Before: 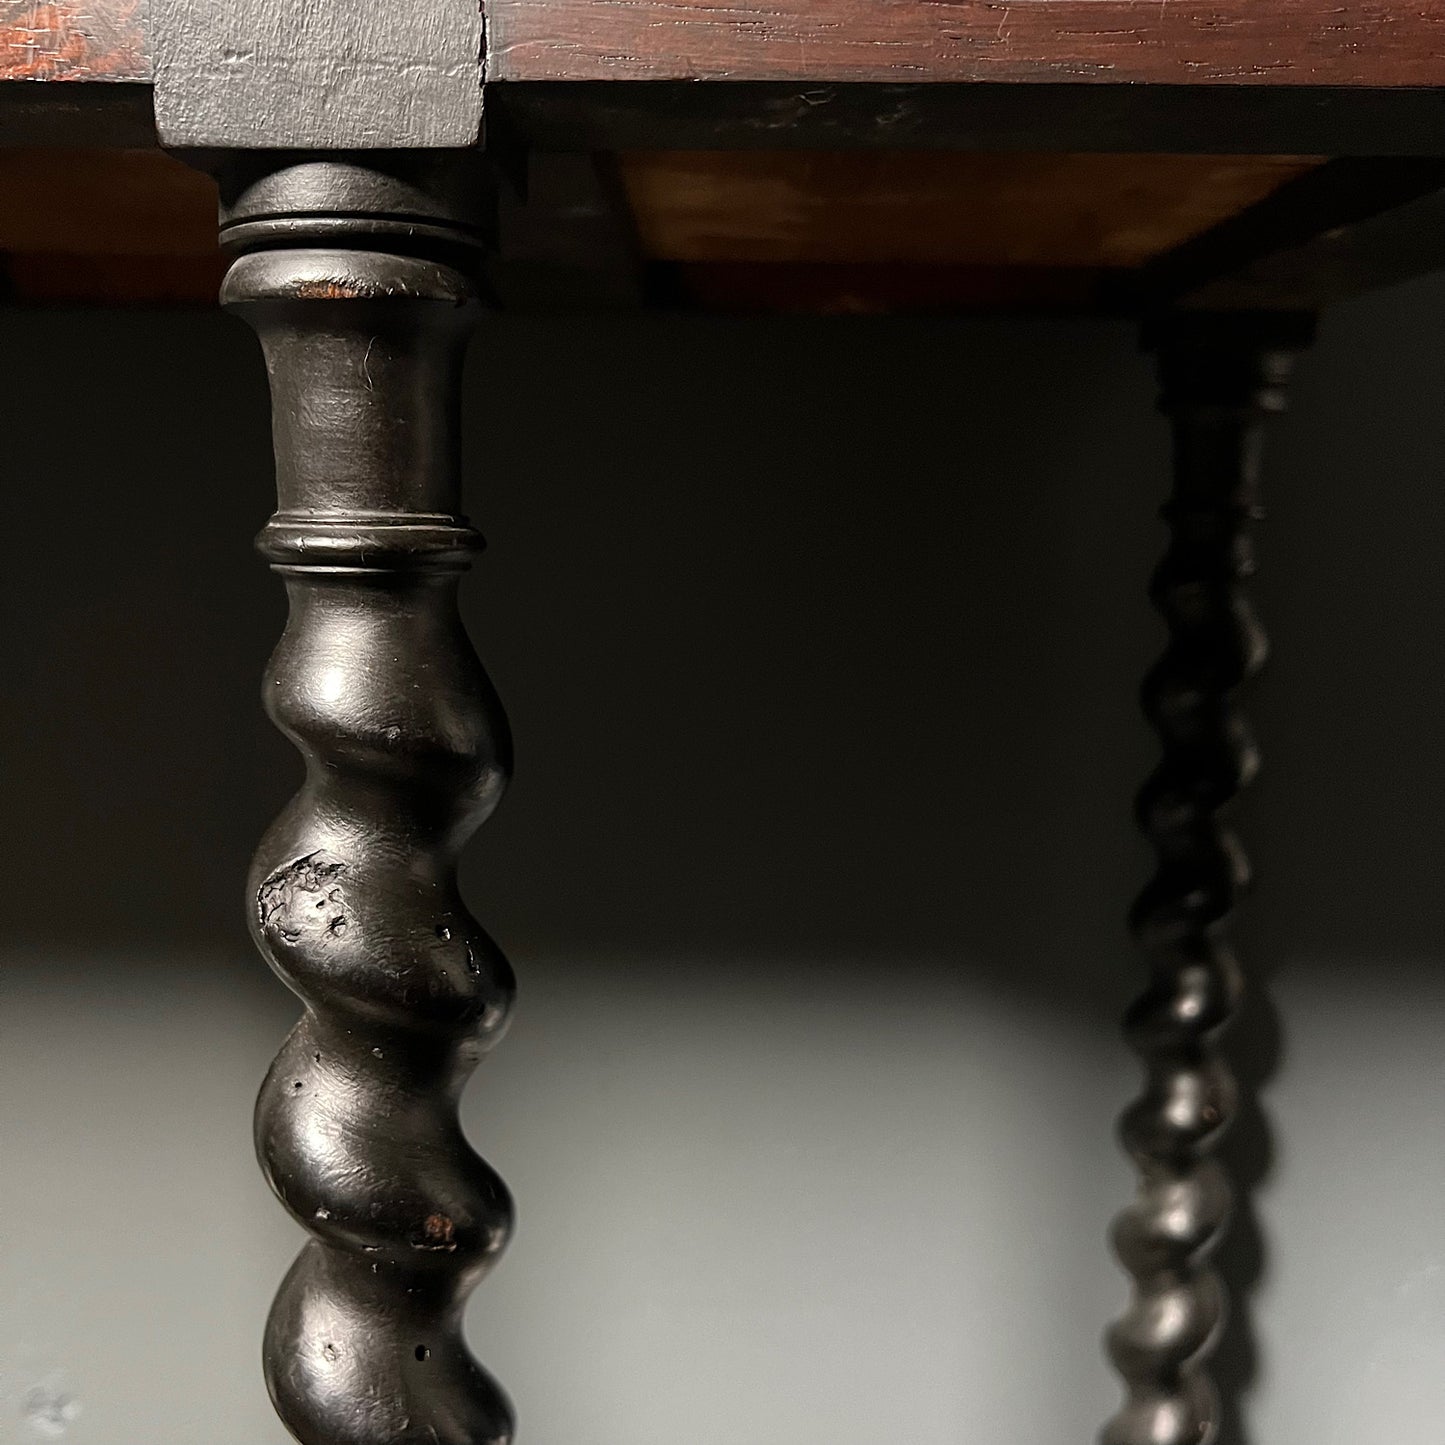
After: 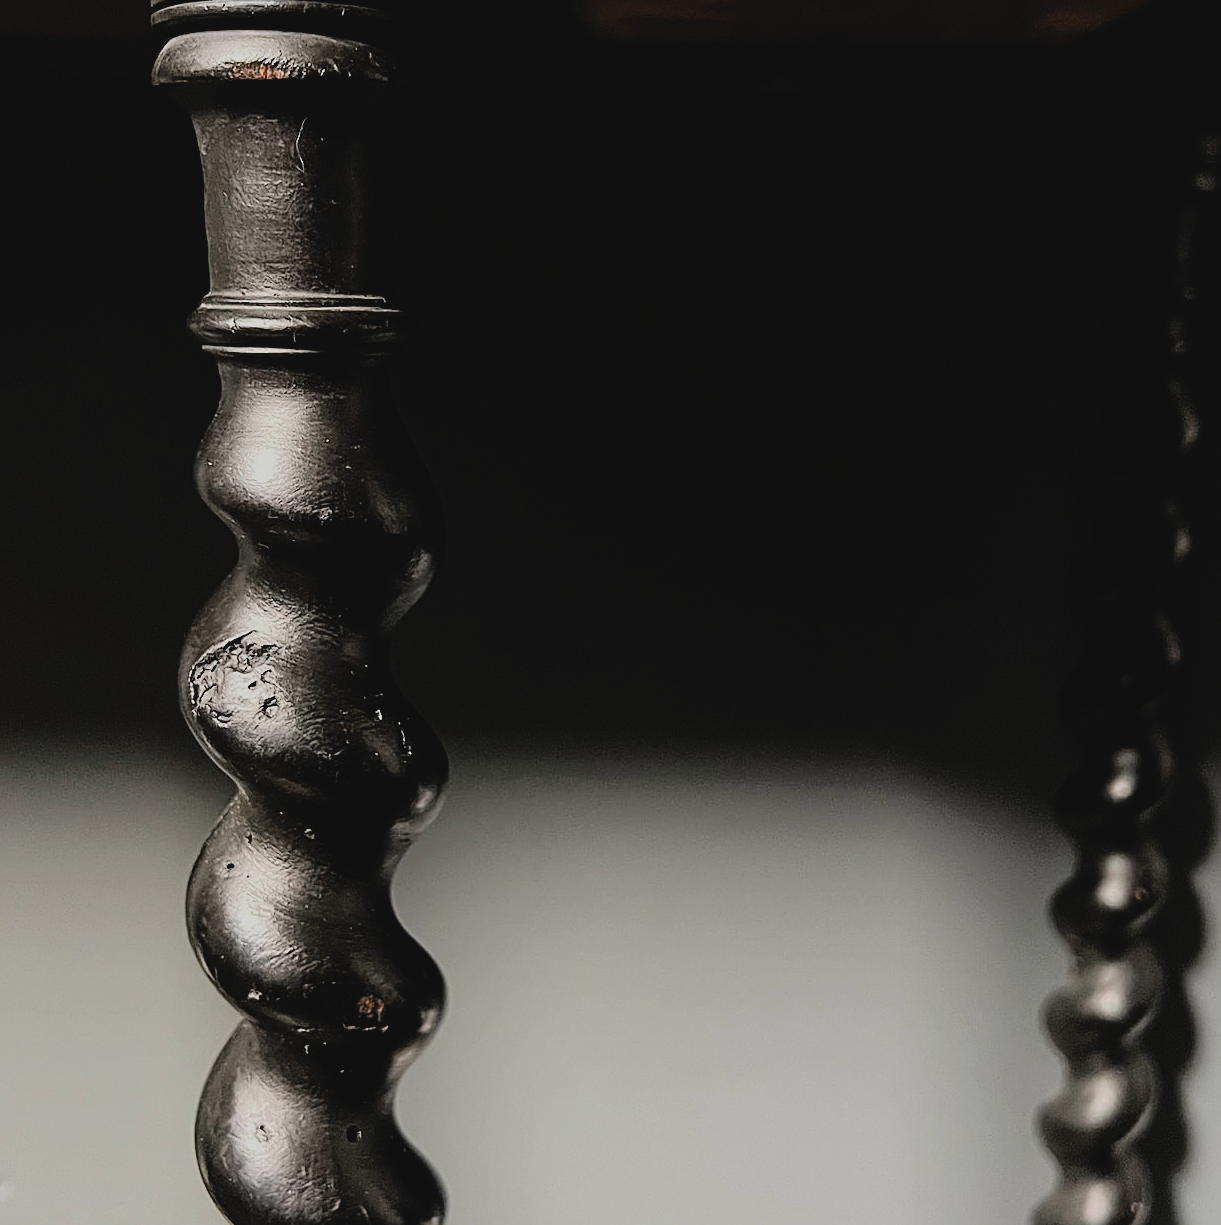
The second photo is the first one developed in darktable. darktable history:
sharpen: on, module defaults
exposure: black level correction 0.002, exposure -0.201 EV, compensate highlight preservation false
crop and rotate: left 4.736%, top 15.183%, right 10.699%
tone curve: curves: ch0 [(0, 0) (0.003, 0.005) (0.011, 0.011) (0.025, 0.022) (0.044, 0.038) (0.069, 0.062) (0.1, 0.091) (0.136, 0.128) (0.177, 0.183) (0.224, 0.246) (0.277, 0.325) (0.335, 0.403) (0.399, 0.473) (0.468, 0.557) (0.543, 0.638) (0.623, 0.709) (0.709, 0.782) (0.801, 0.847) (0.898, 0.923) (1, 1)], color space Lab, independent channels, preserve colors none
contrast brightness saturation: contrast -0.106
filmic rgb: black relative exposure -7.65 EV, white relative exposure 4.56 EV, hardness 3.61, color science v4 (2020)
